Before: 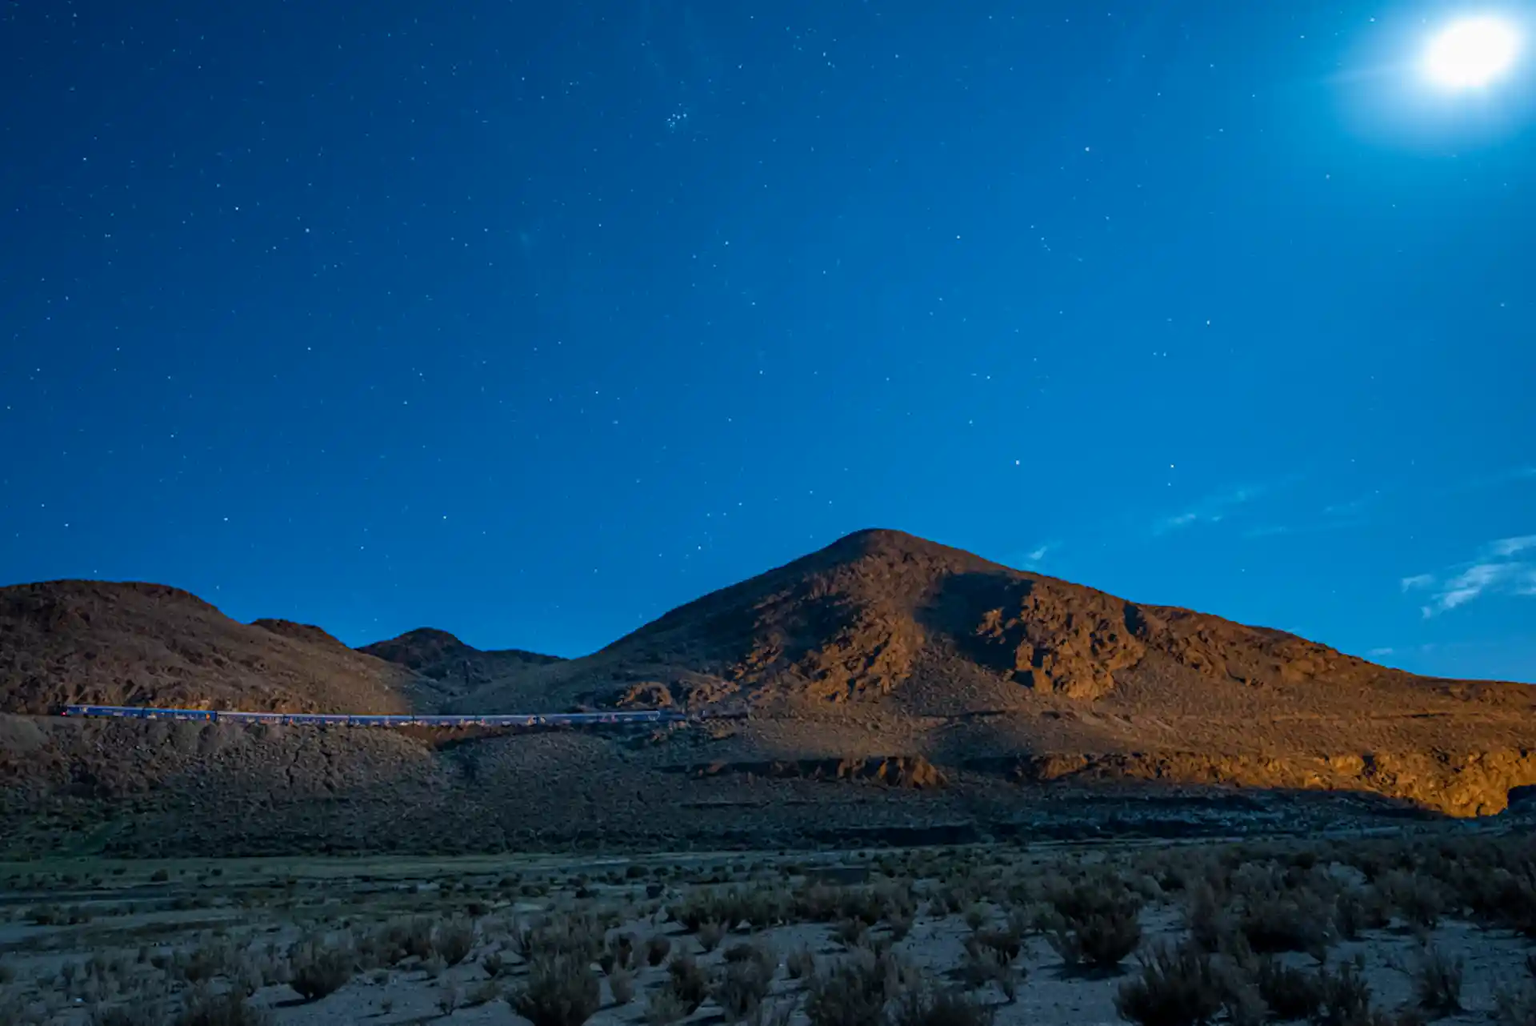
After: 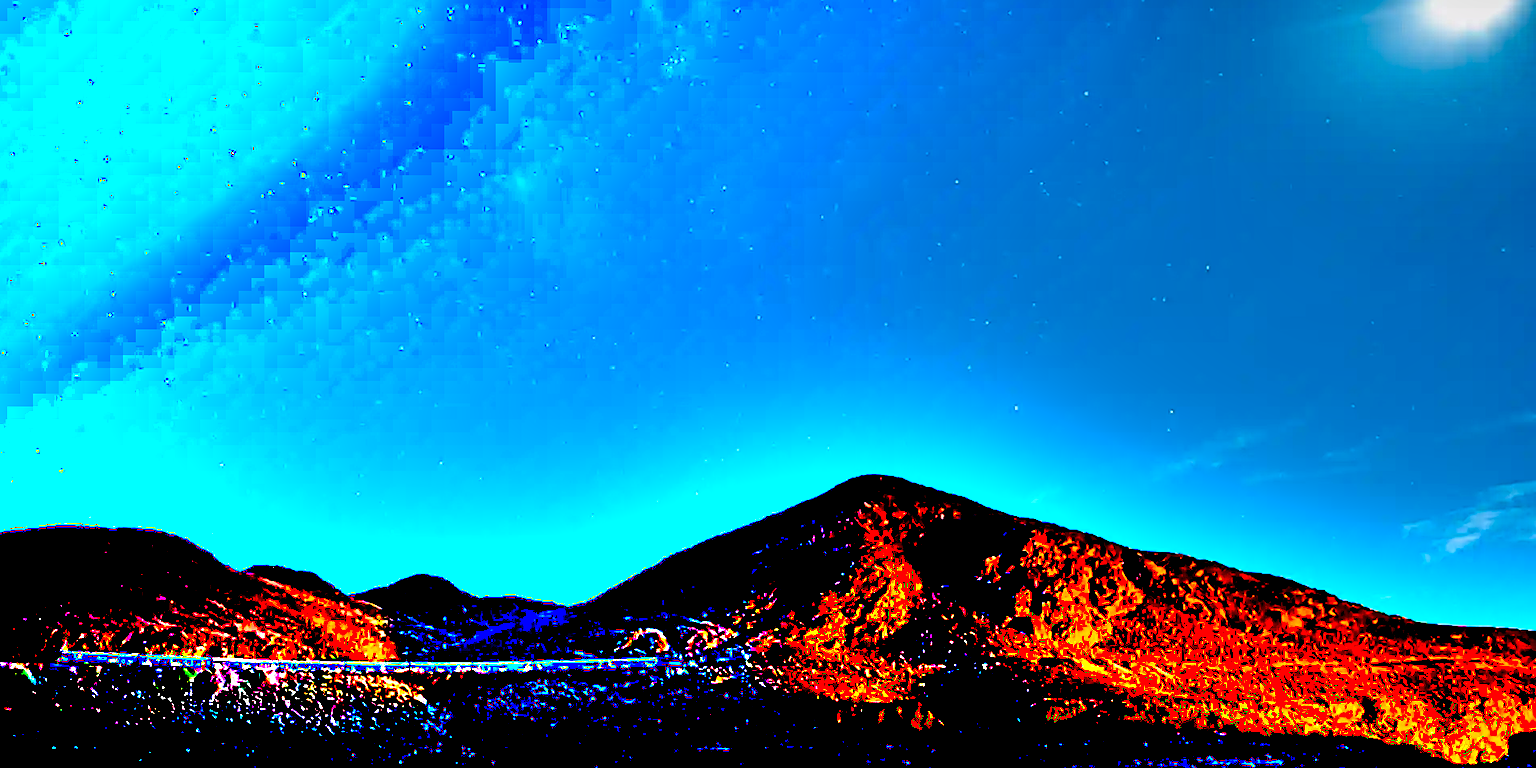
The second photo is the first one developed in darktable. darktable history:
sharpen: on, module defaults
crop: left 0.387%, top 5.469%, bottom 19.809%
shadows and highlights: radius 123.98, shadows 100, white point adjustment -3, highlights -100, highlights color adjustment 89.84%, soften with gaussian
exposure: black level correction 0.056, compensate highlight preservation false
